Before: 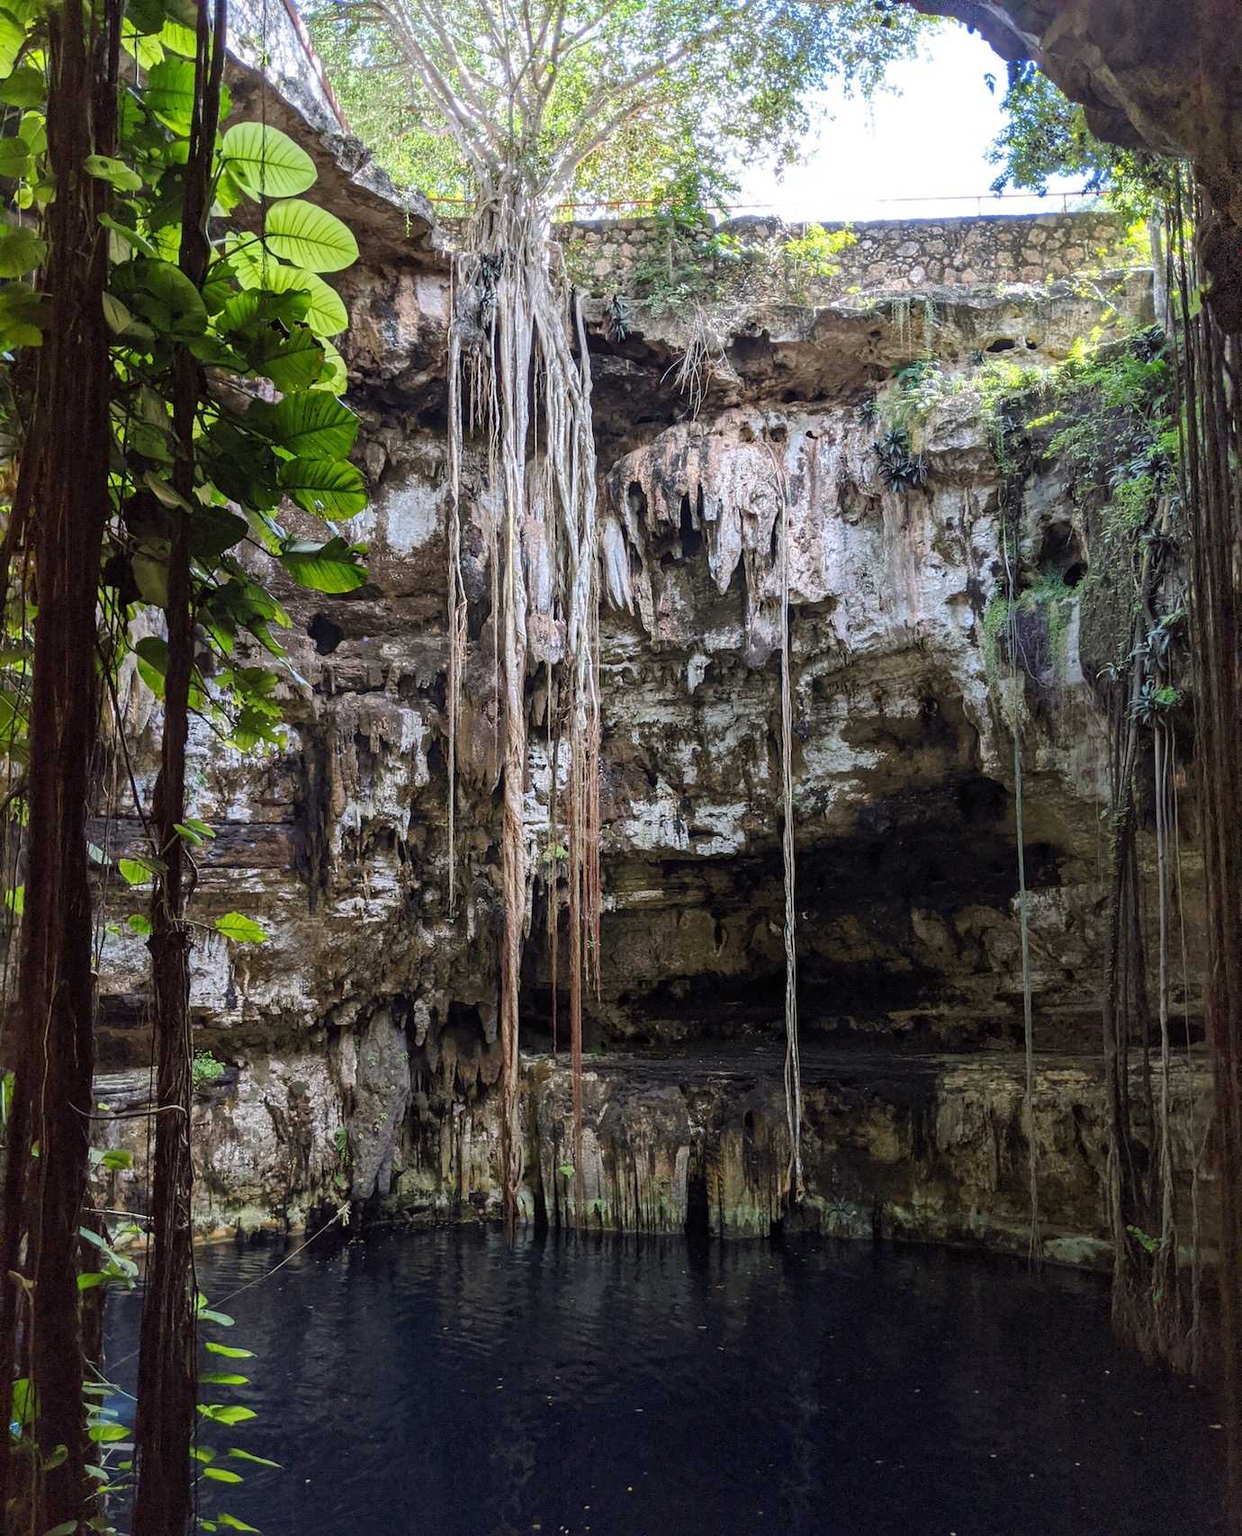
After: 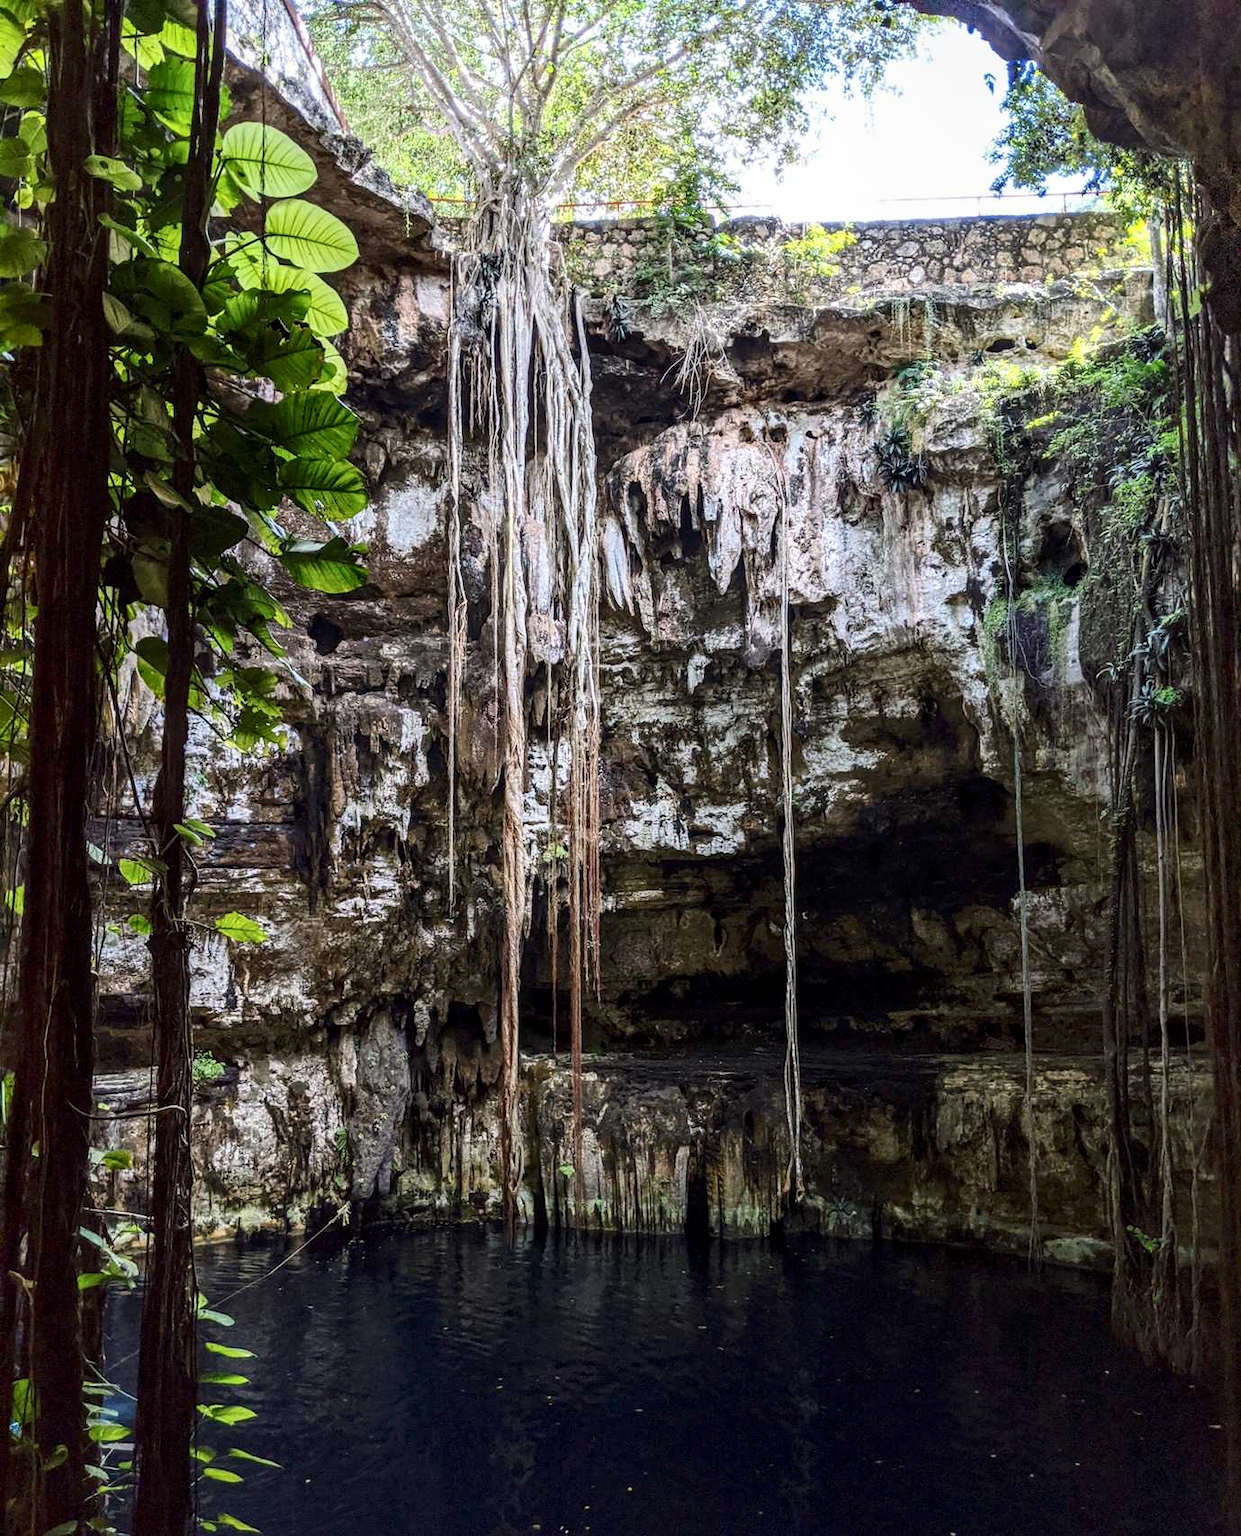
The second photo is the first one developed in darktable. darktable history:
contrast brightness saturation: contrast 0.216
local contrast: on, module defaults
